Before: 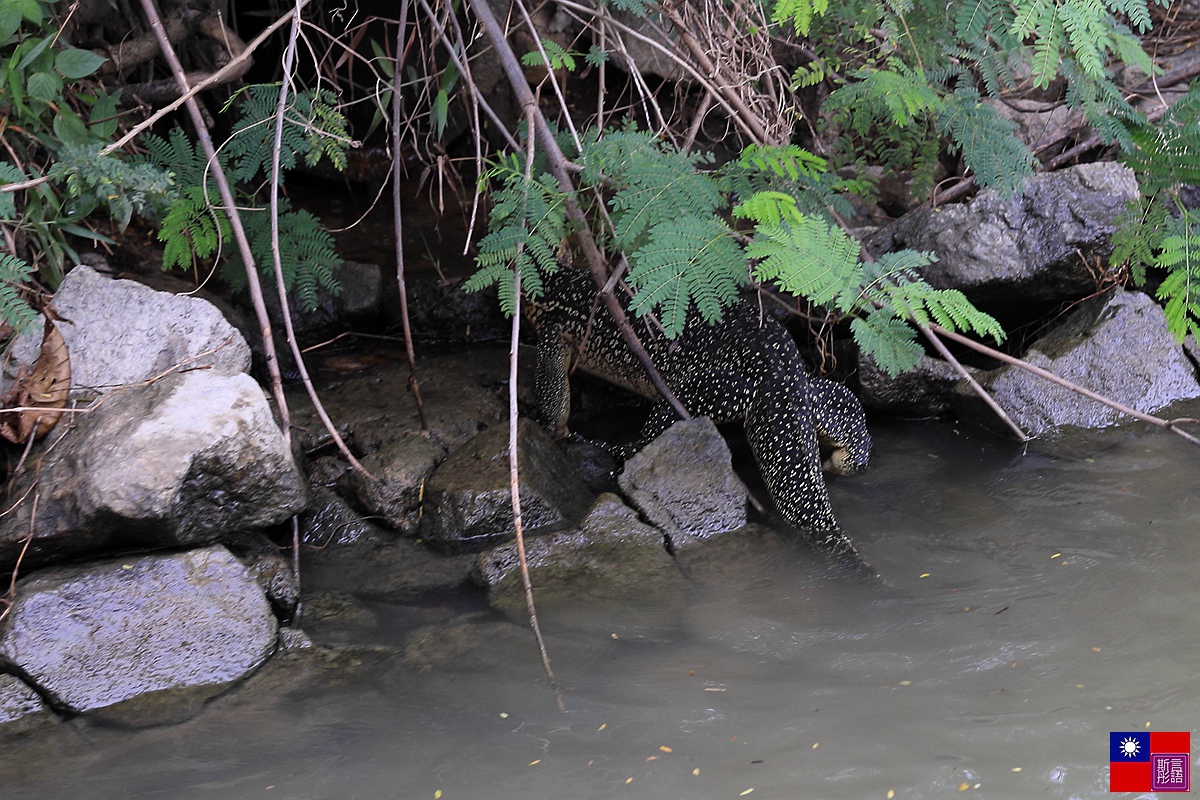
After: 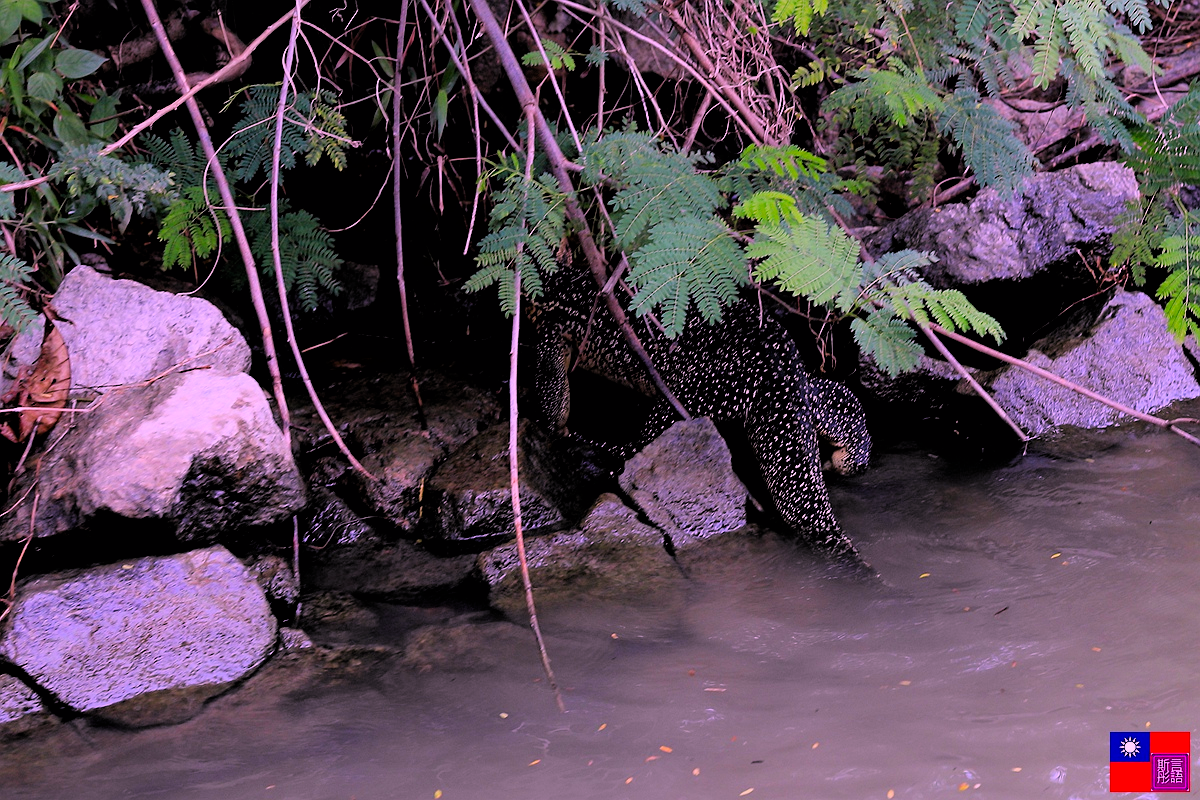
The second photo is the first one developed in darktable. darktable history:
color correction: highlights a* 19.35, highlights b* -12.05, saturation 1.63
filmic rgb: black relative exposure -3.43 EV, white relative exposure 3.45 EV, hardness 2.36, contrast 1.102, contrast in shadows safe
